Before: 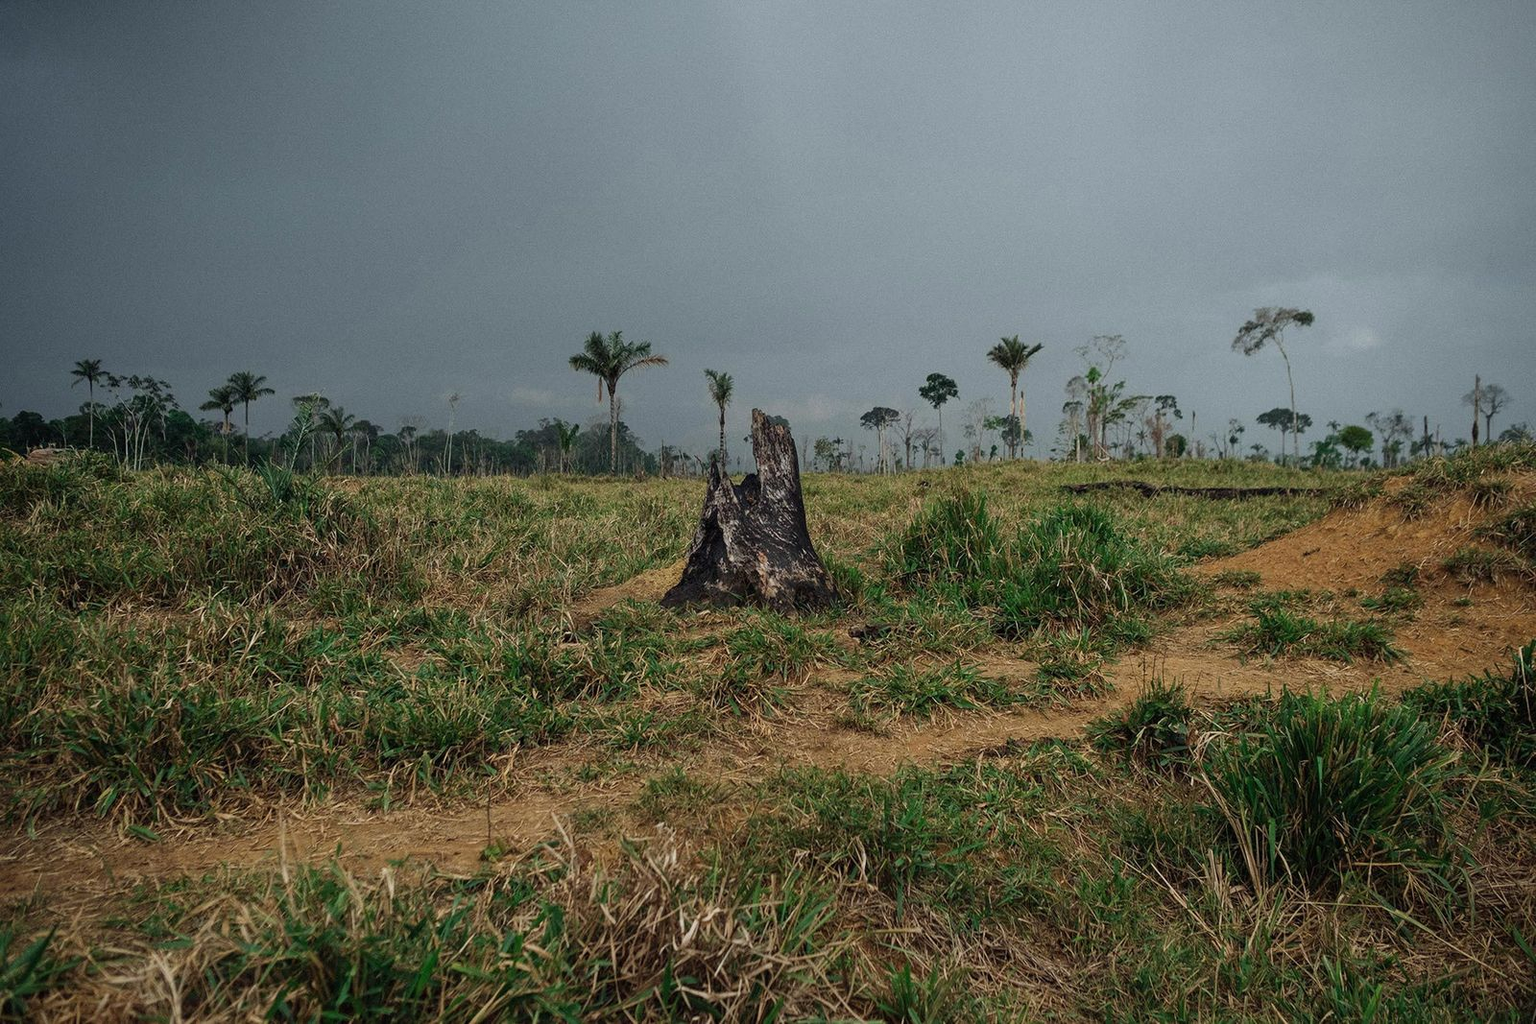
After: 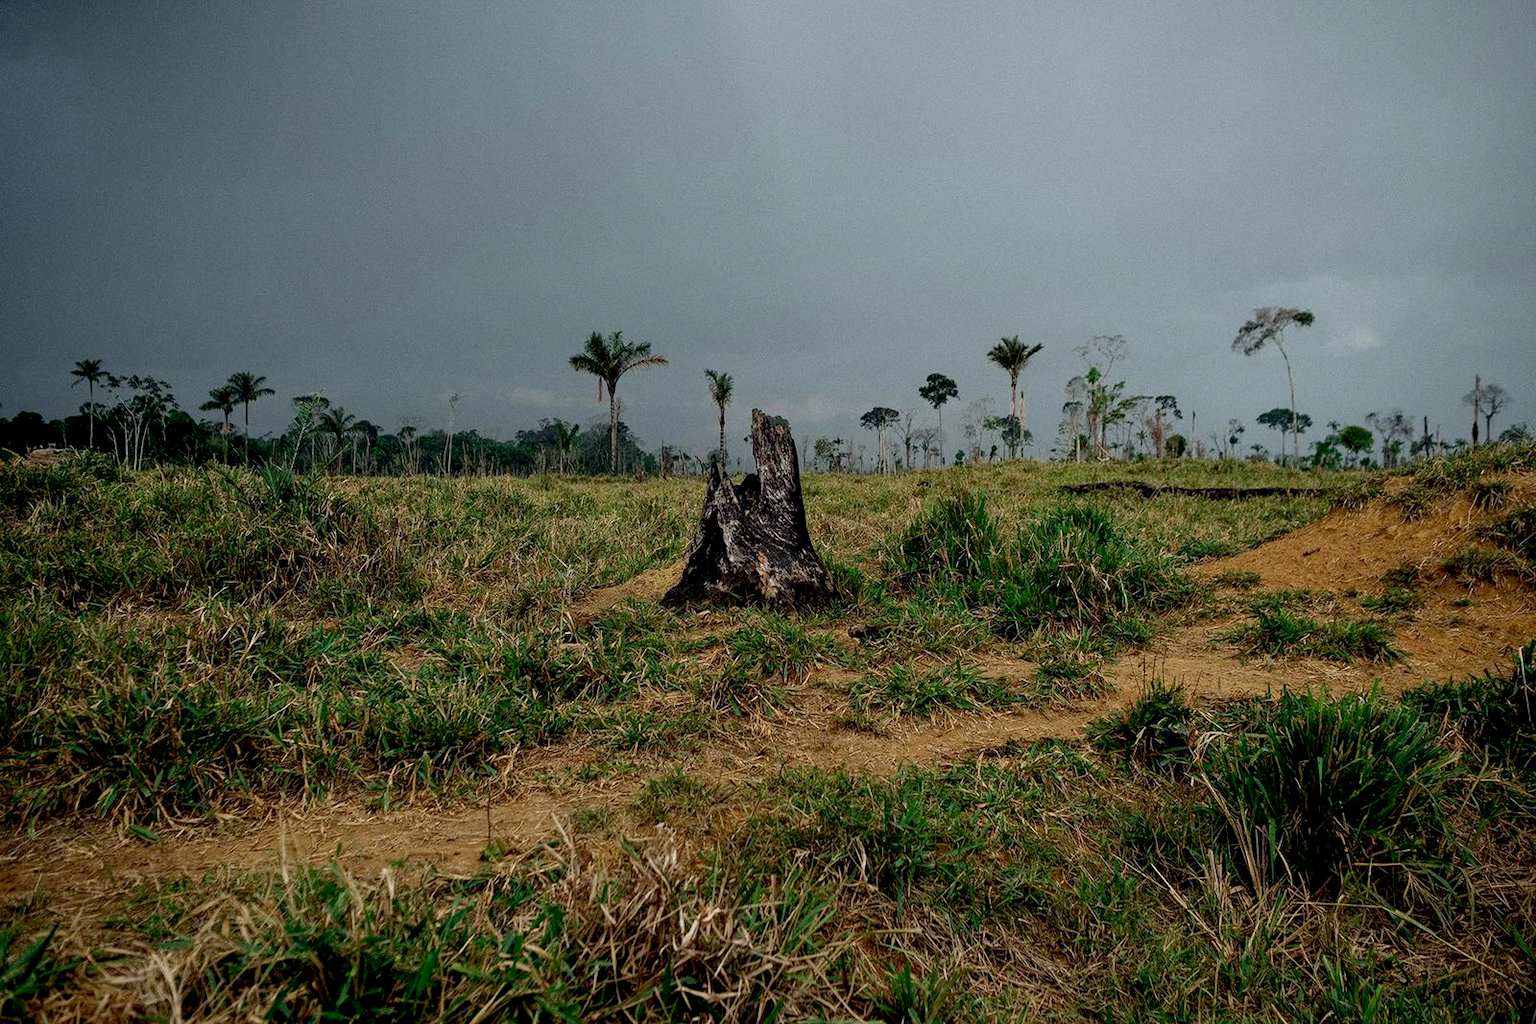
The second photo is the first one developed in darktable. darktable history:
base curve: curves: ch0 [(0.017, 0) (0.425, 0.441) (0.844, 0.933) (1, 1)], preserve colors none
